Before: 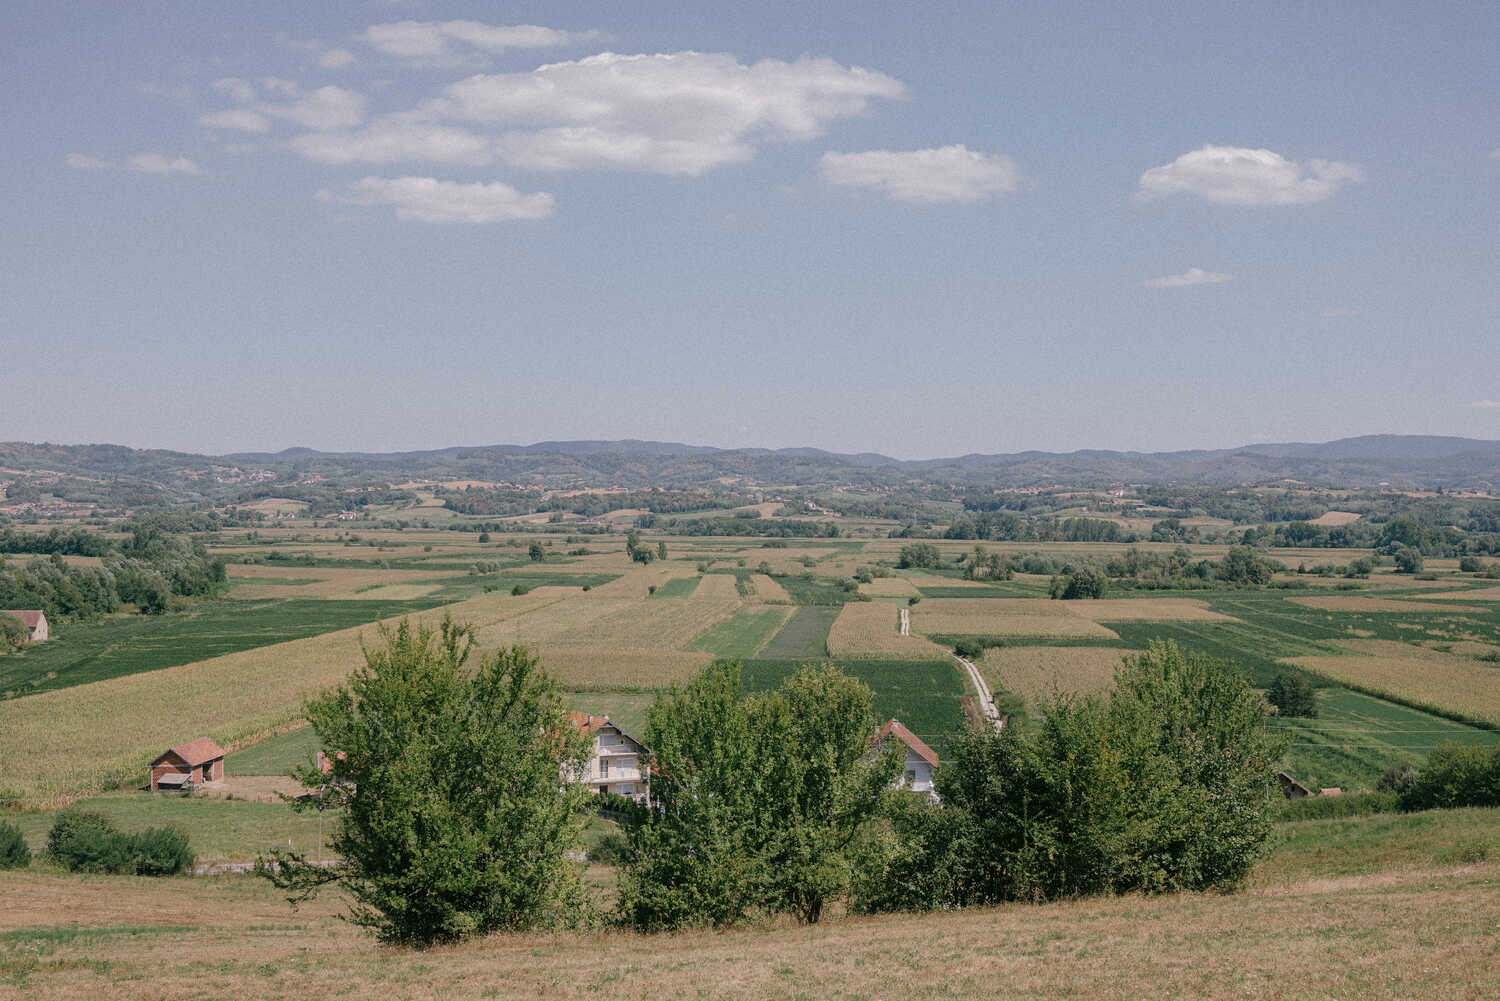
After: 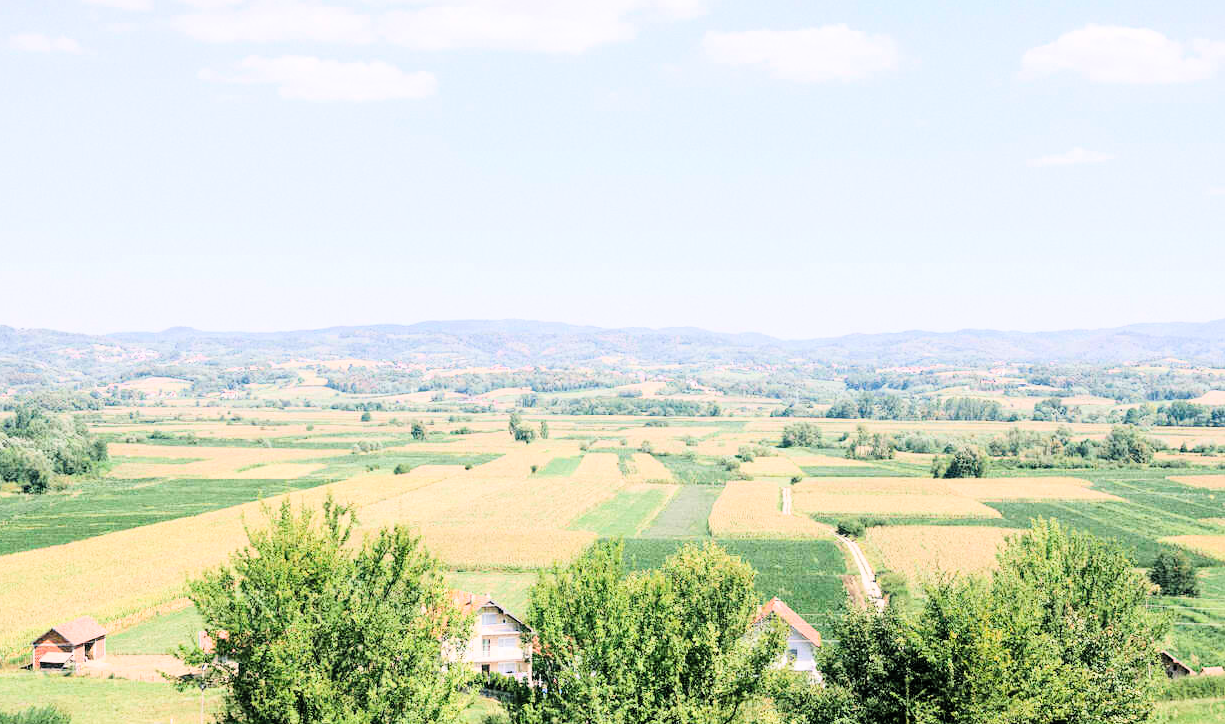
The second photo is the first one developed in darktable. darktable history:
exposure: black level correction 0.001, exposure 1.714 EV, compensate highlight preservation false
crop: left 7.921%, top 12.146%, right 10.383%, bottom 15.457%
contrast brightness saturation: contrast 0.196, brightness 0.162, saturation 0.218
filmic rgb: black relative exposure -7.77 EV, white relative exposure 4.37 EV, hardness 3.76, latitude 50.12%, contrast 1.101
